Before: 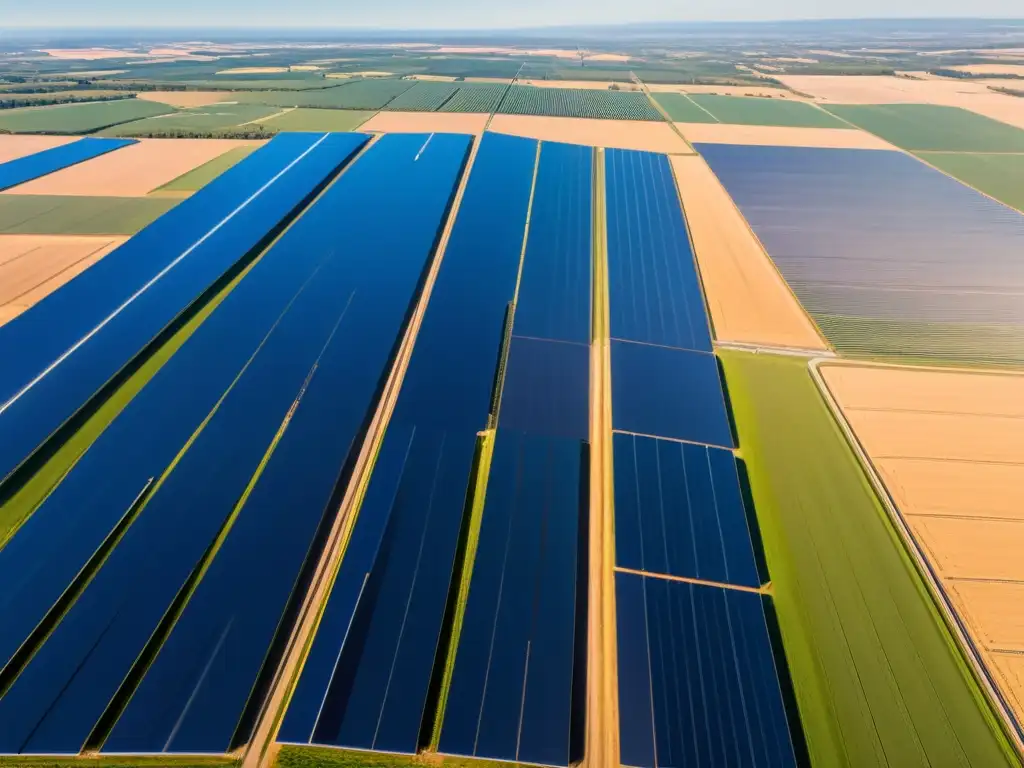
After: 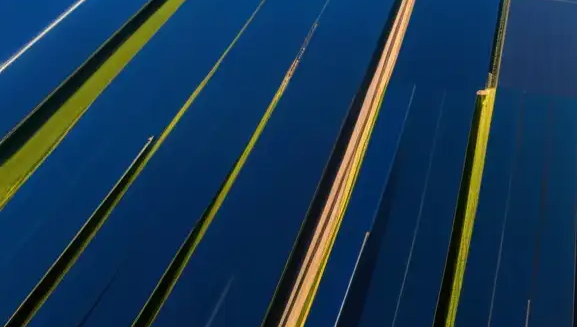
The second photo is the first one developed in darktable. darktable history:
crop: top 44.483%, right 43.593%, bottom 12.892%
local contrast: mode bilateral grid, contrast 100, coarseness 100, detail 94%, midtone range 0.2
